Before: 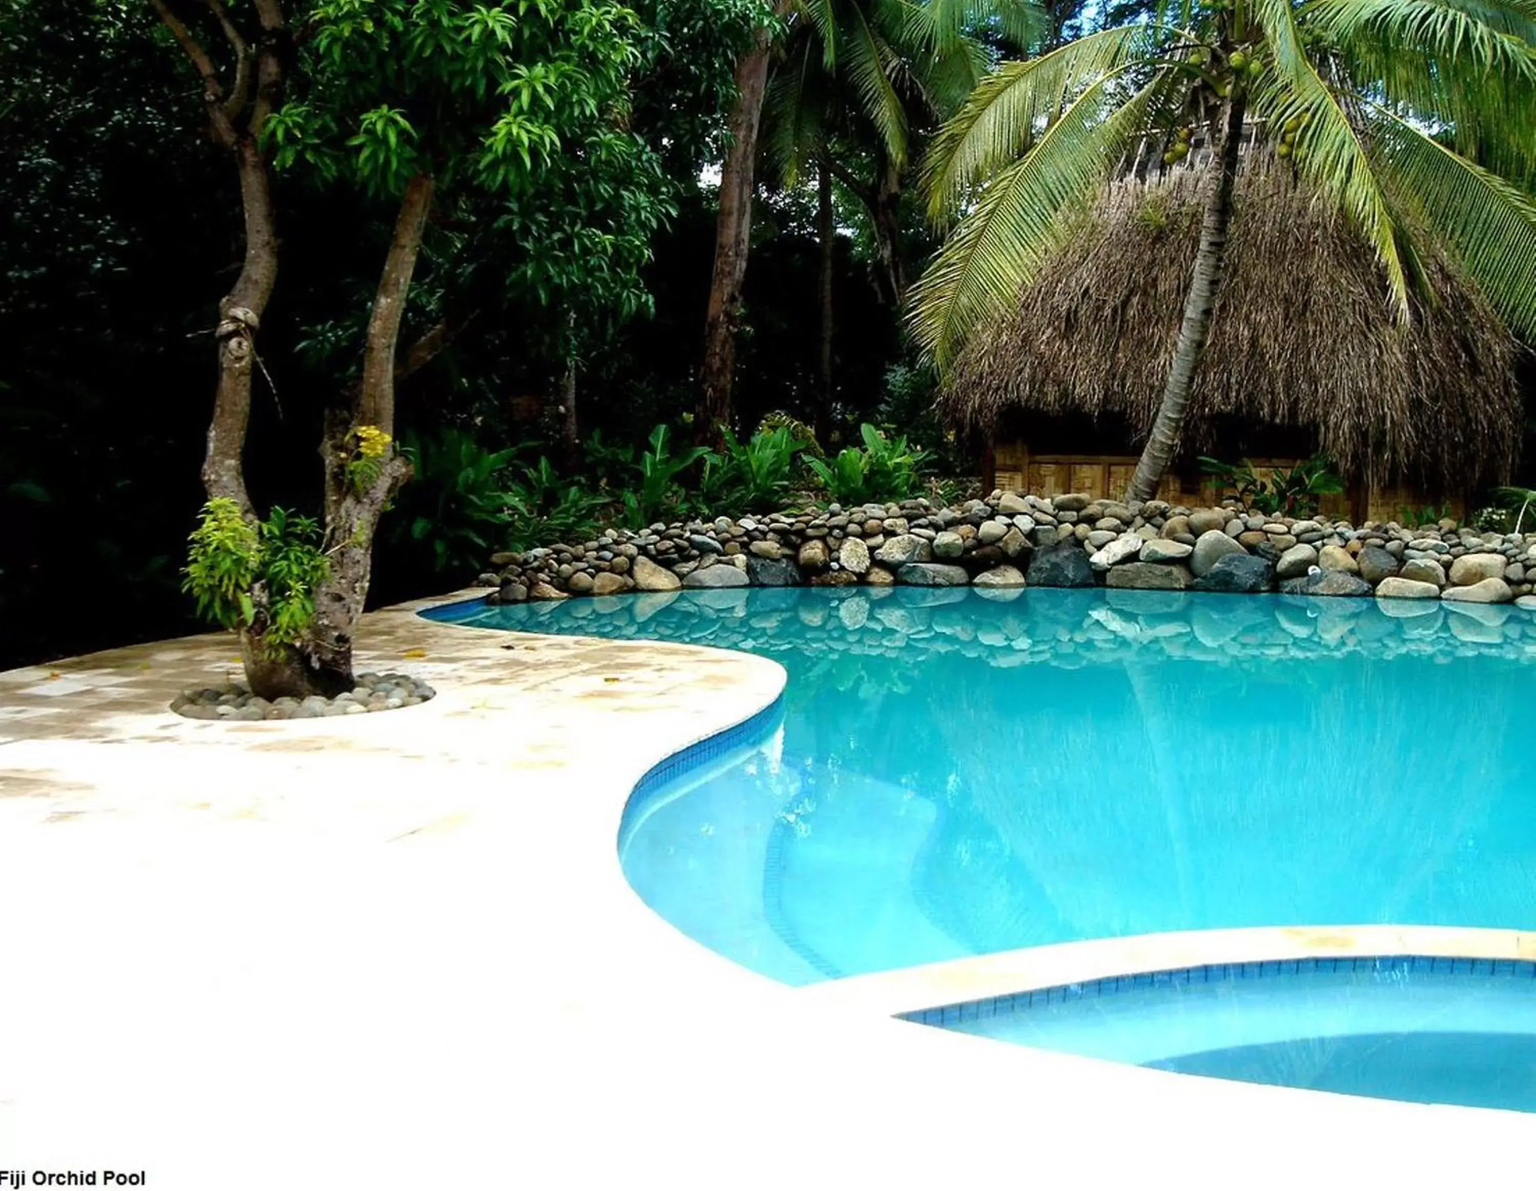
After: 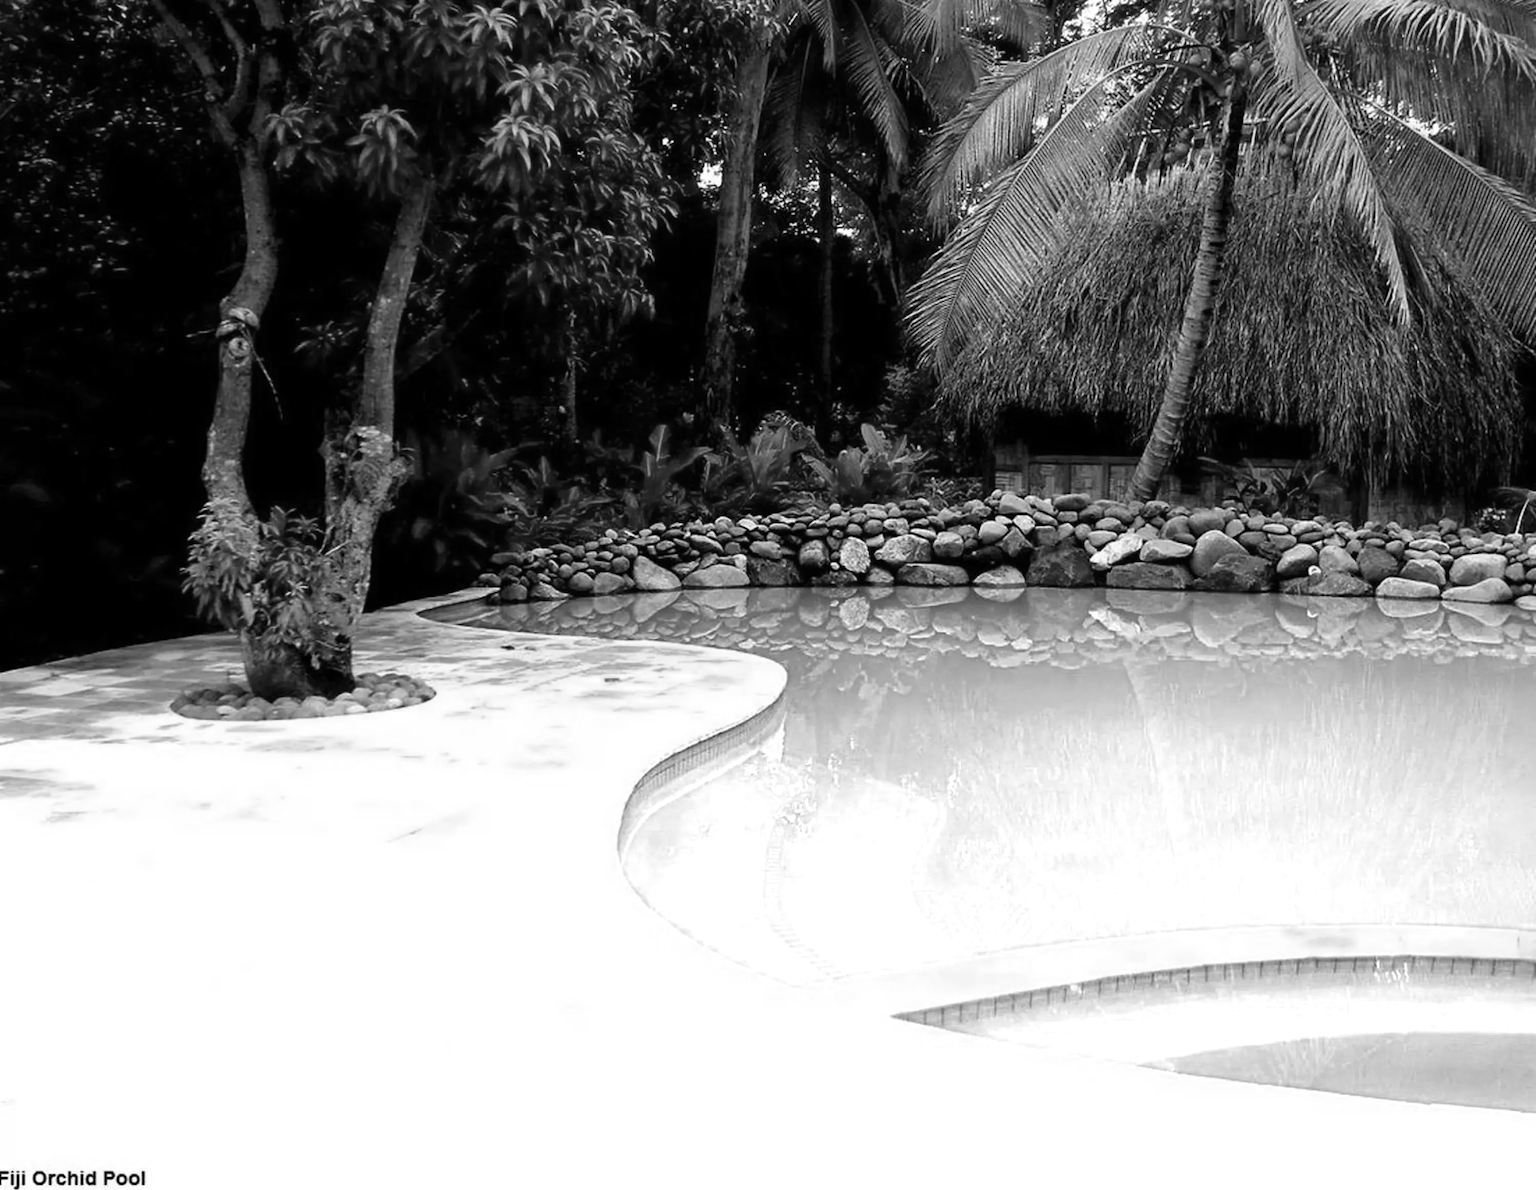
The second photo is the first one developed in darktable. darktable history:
contrast brightness saturation: saturation -0.048
color zones: curves: ch0 [(0, 0.613) (0.01, 0.613) (0.245, 0.448) (0.498, 0.529) (0.642, 0.665) (0.879, 0.777) (0.99, 0.613)]; ch1 [(0, 0) (0.143, 0) (0.286, 0) (0.429, 0) (0.571, 0) (0.714, 0) (0.857, 0)]
